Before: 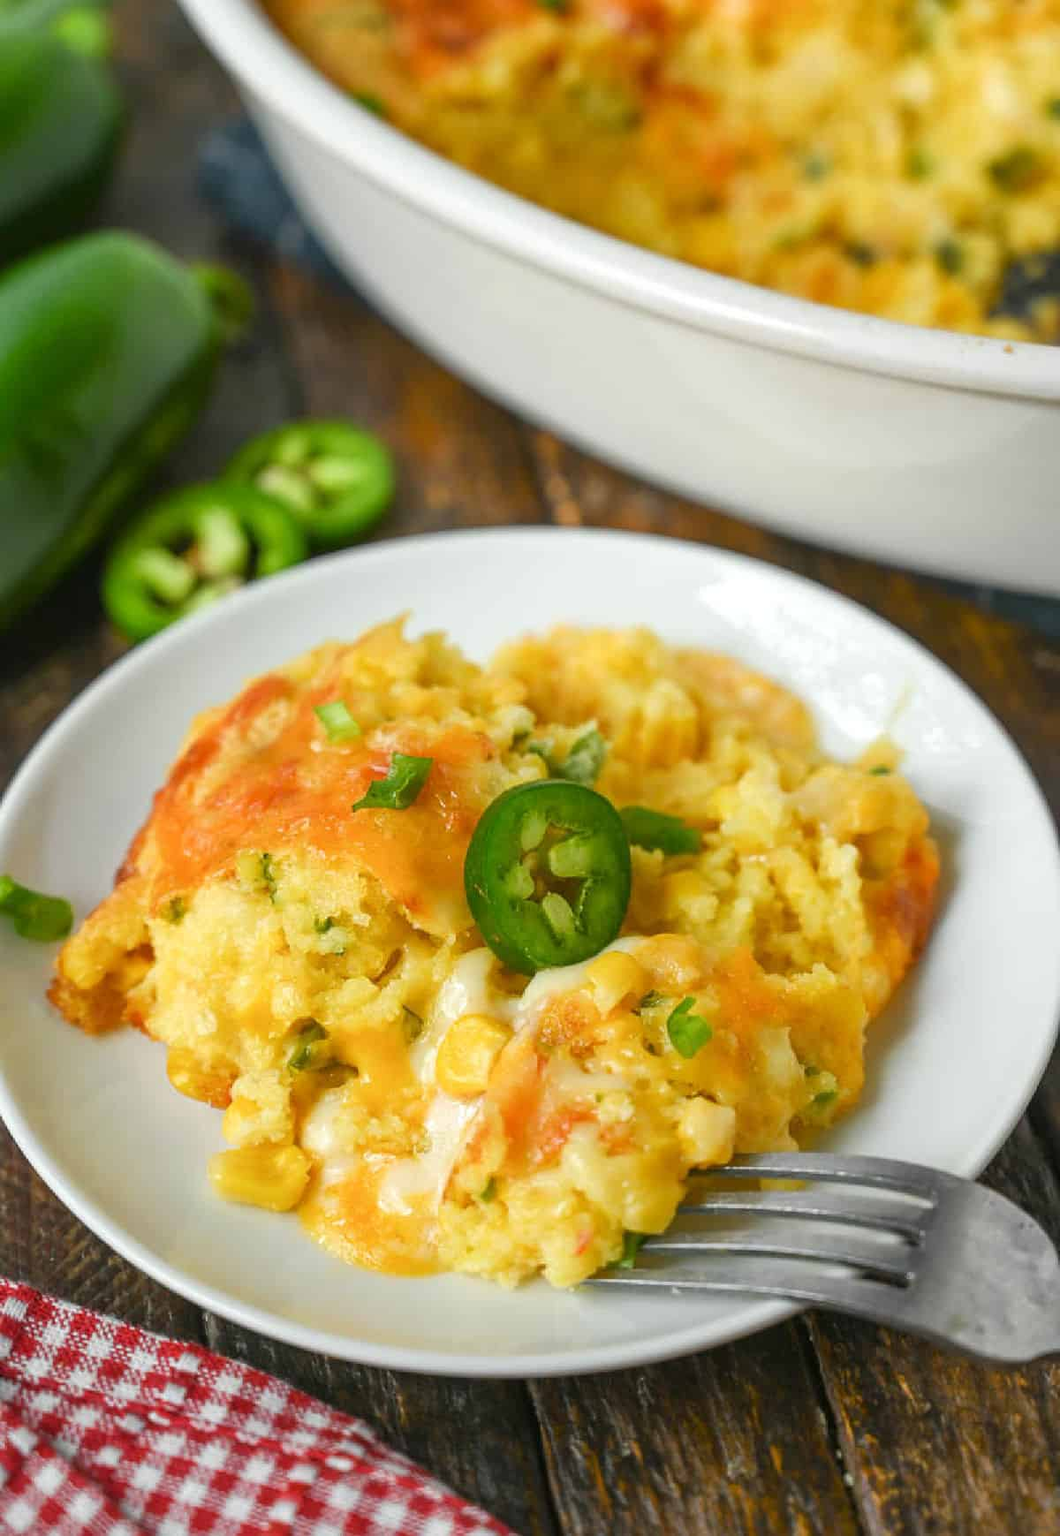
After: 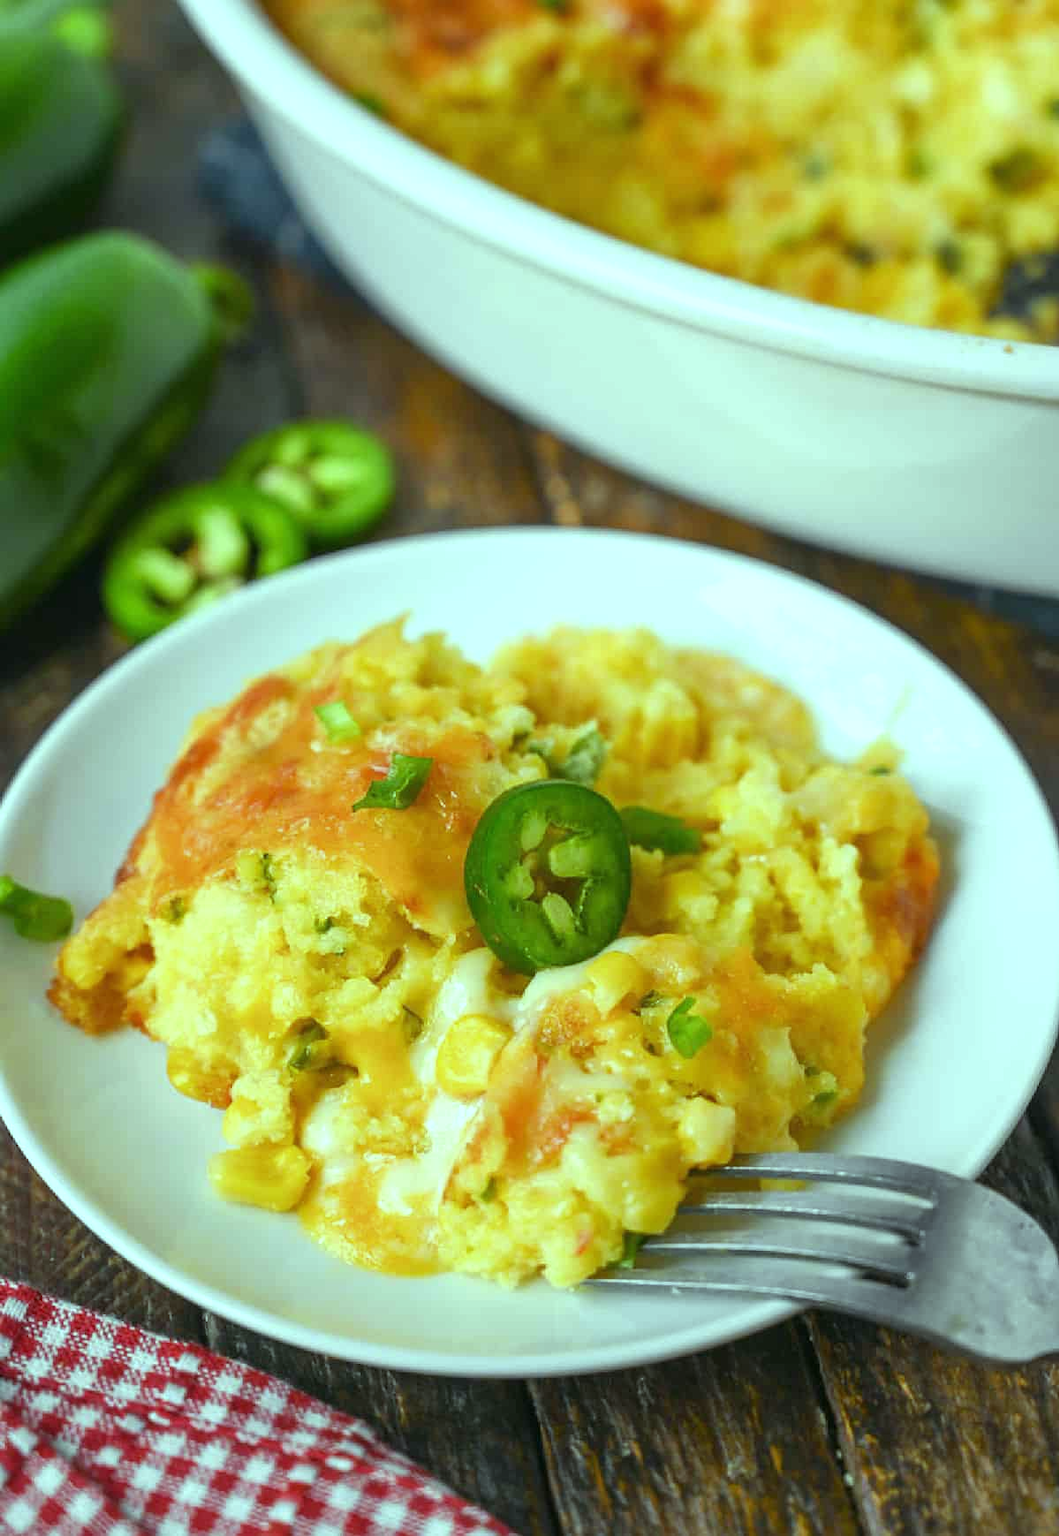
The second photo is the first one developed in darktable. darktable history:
color balance: mode lift, gamma, gain (sRGB), lift [0.997, 0.979, 1.021, 1.011], gamma [1, 1.084, 0.916, 0.998], gain [1, 0.87, 1.13, 1.101], contrast 4.55%, contrast fulcrum 38.24%, output saturation 104.09%
